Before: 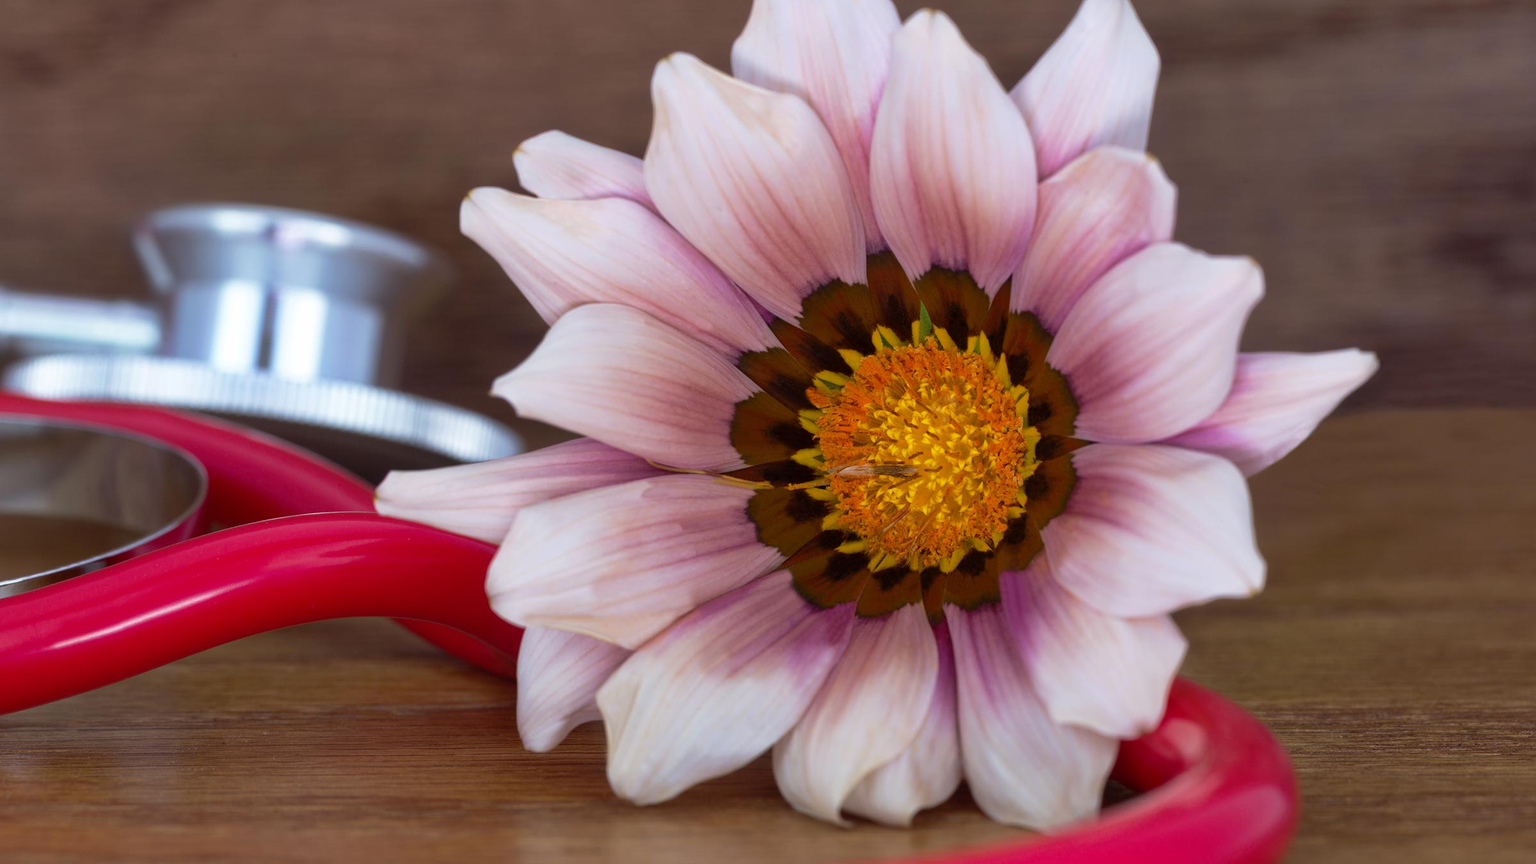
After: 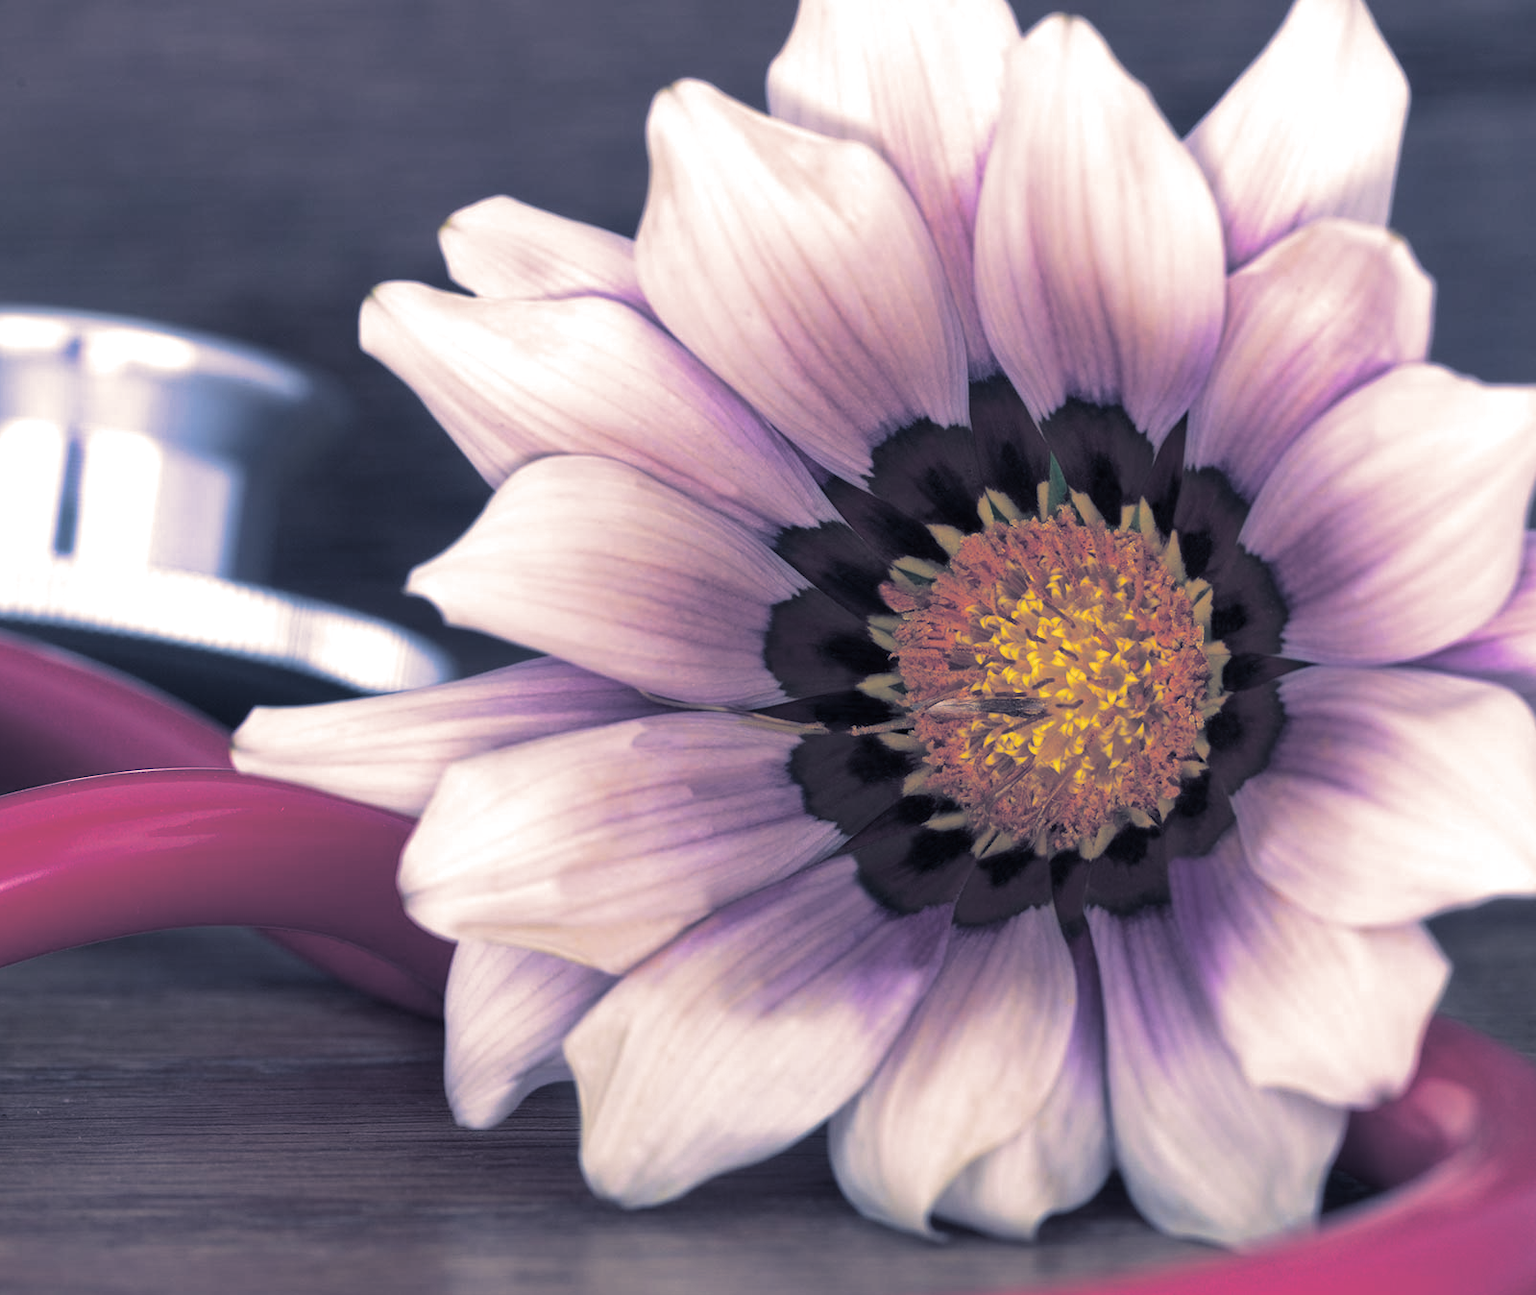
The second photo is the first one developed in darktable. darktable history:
contrast brightness saturation: saturation -0.05
exposure: exposure 0.375 EV, compensate highlight preservation false
crop and rotate: left 14.385%, right 18.948%
split-toning: shadows › hue 226.8°, shadows › saturation 0.56, highlights › hue 28.8°, balance -40, compress 0%
white balance: red 0.954, blue 1.079
